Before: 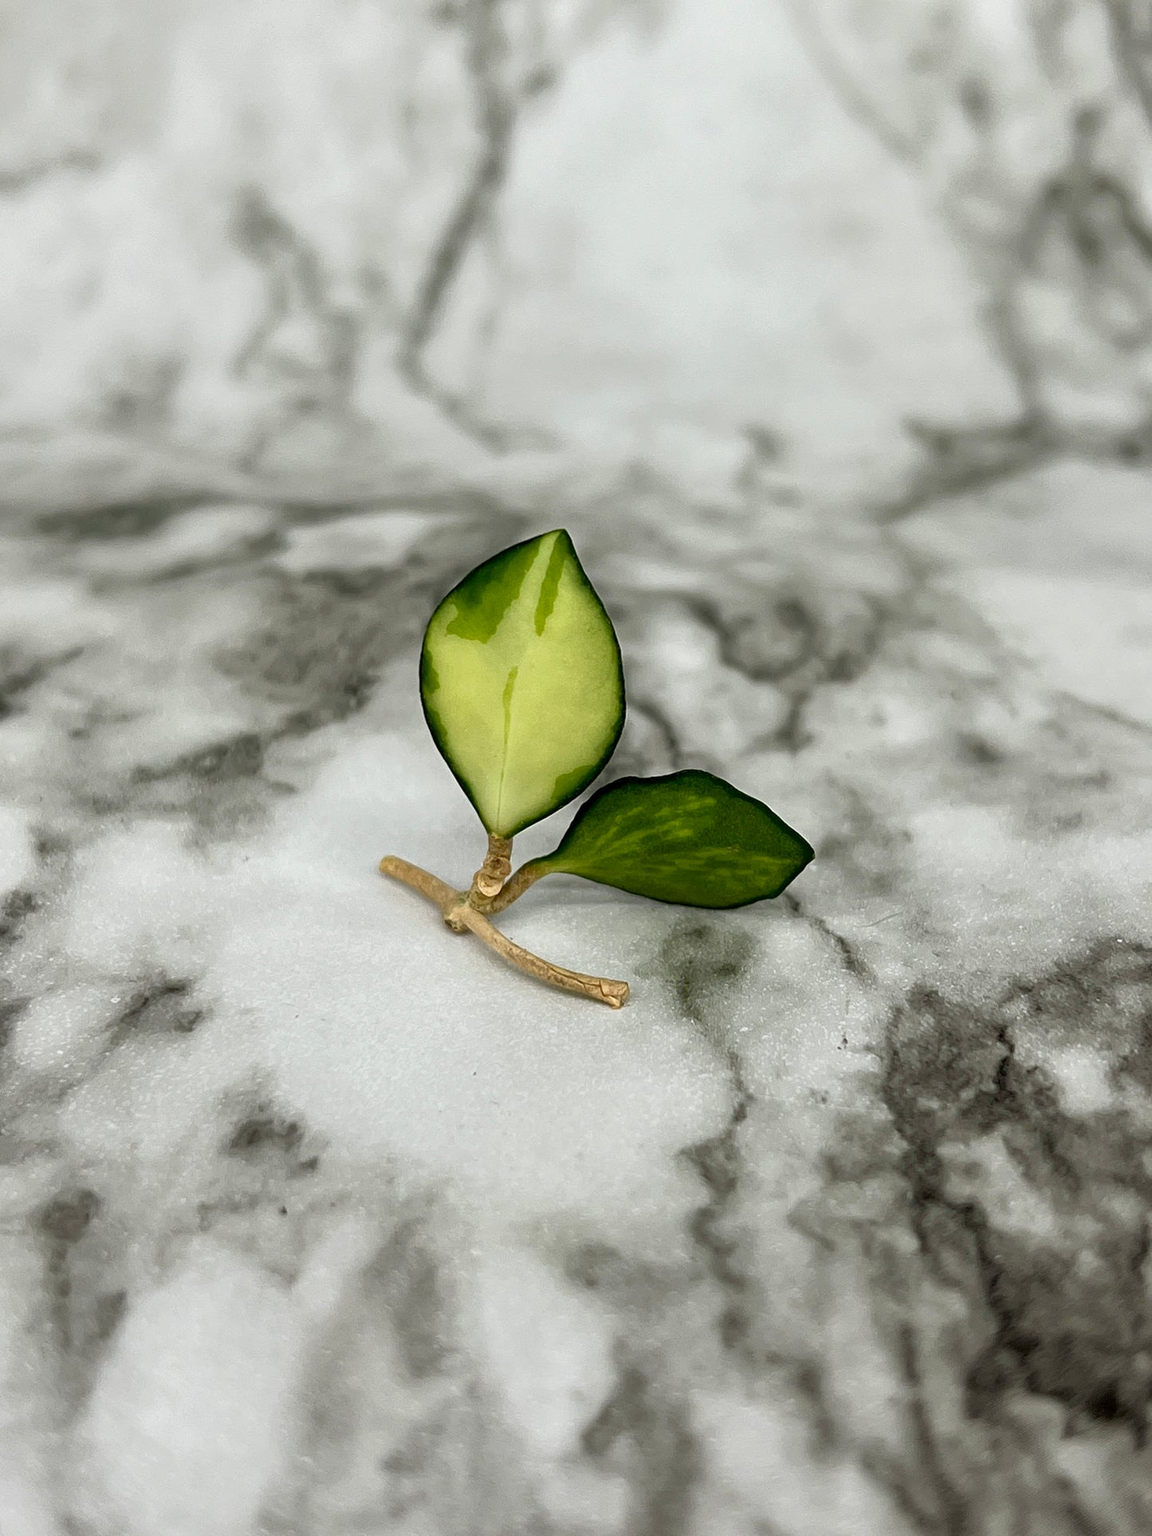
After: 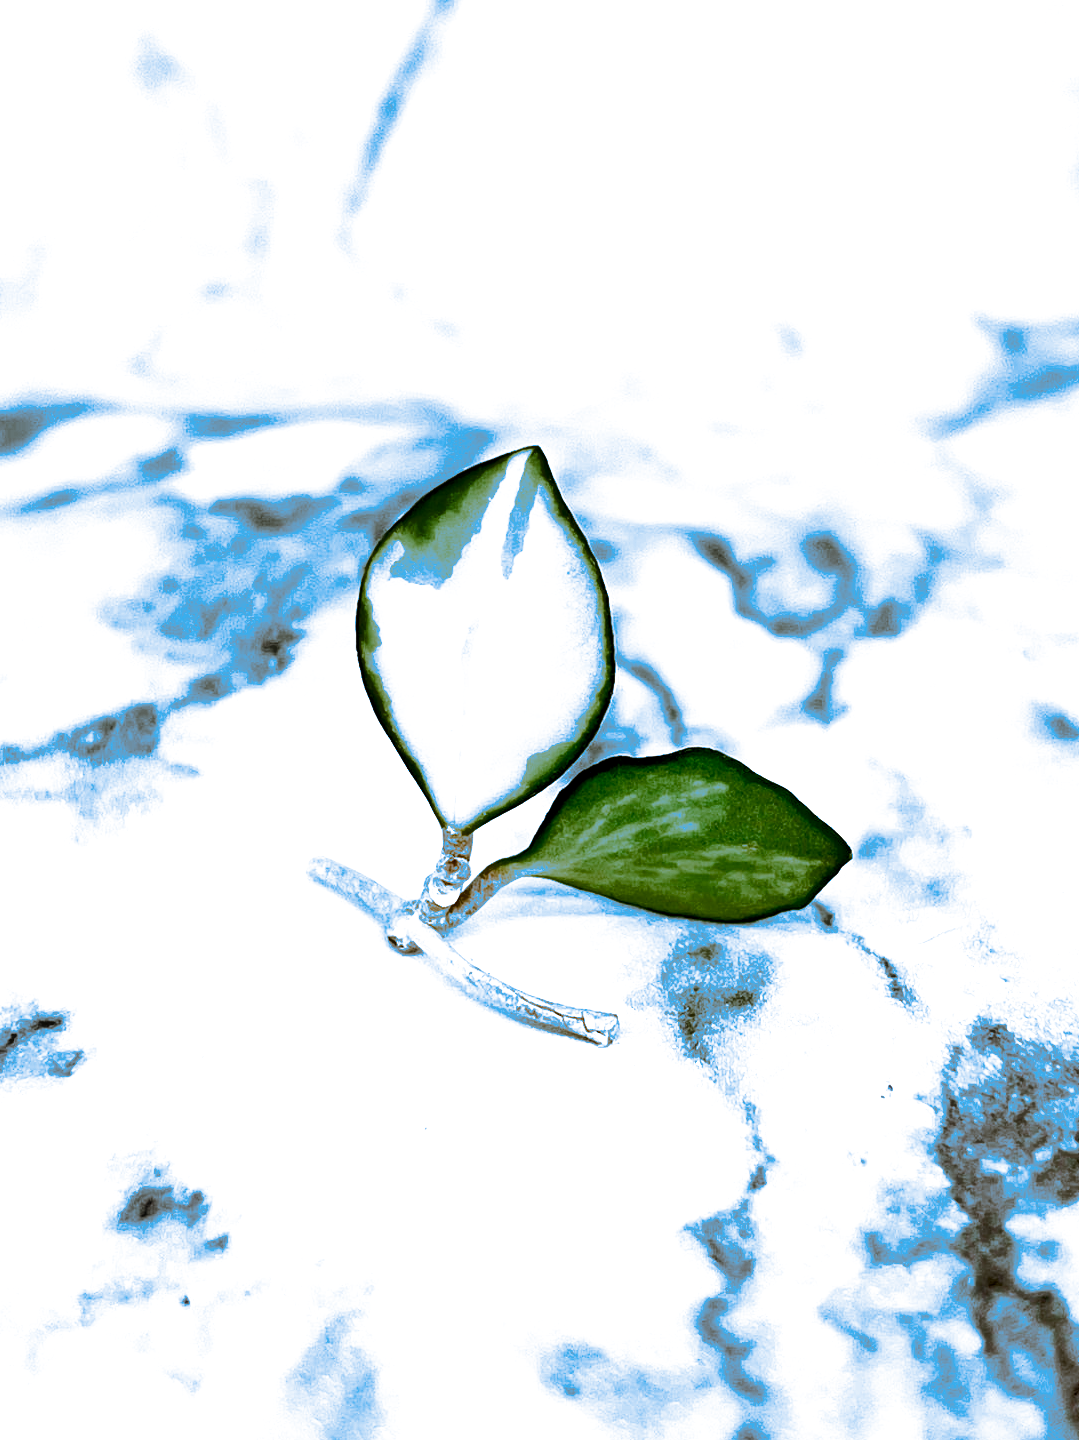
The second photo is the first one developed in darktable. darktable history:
filmic rgb: middle gray luminance 12.74%, black relative exposure -10.13 EV, white relative exposure 3.47 EV, threshold 6 EV, target black luminance 0%, hardness 5.74, latitude 44.69%, contrast 1.221, highlights saturation mix 5%, shadows ↔ highlights balance 26.78%, add noise in highlights 0, preserve chrominance no, color science v3 (2019), use custom middle-gray values true, iterations of high-quality reconstruction 0, contrast in highlights soft, enable highlight reconstruction true
crop and rotate: left 11.831%, top 11.346%, right 13.429%, bottom 13.899%
exposure: black level correction 0.001, exposure 1.646 EV, compensate exposure bias true, compensate highlight preservation false
split-toning: shadows › hue 220°, shadows › saturation 0.64, highlights › hue 220°, highlights › saturation 0.64, balance 0, compress 5.22%
shadows and highlights: highlights color adjustment 0%, low approximation 0.01, soften with gaussian
